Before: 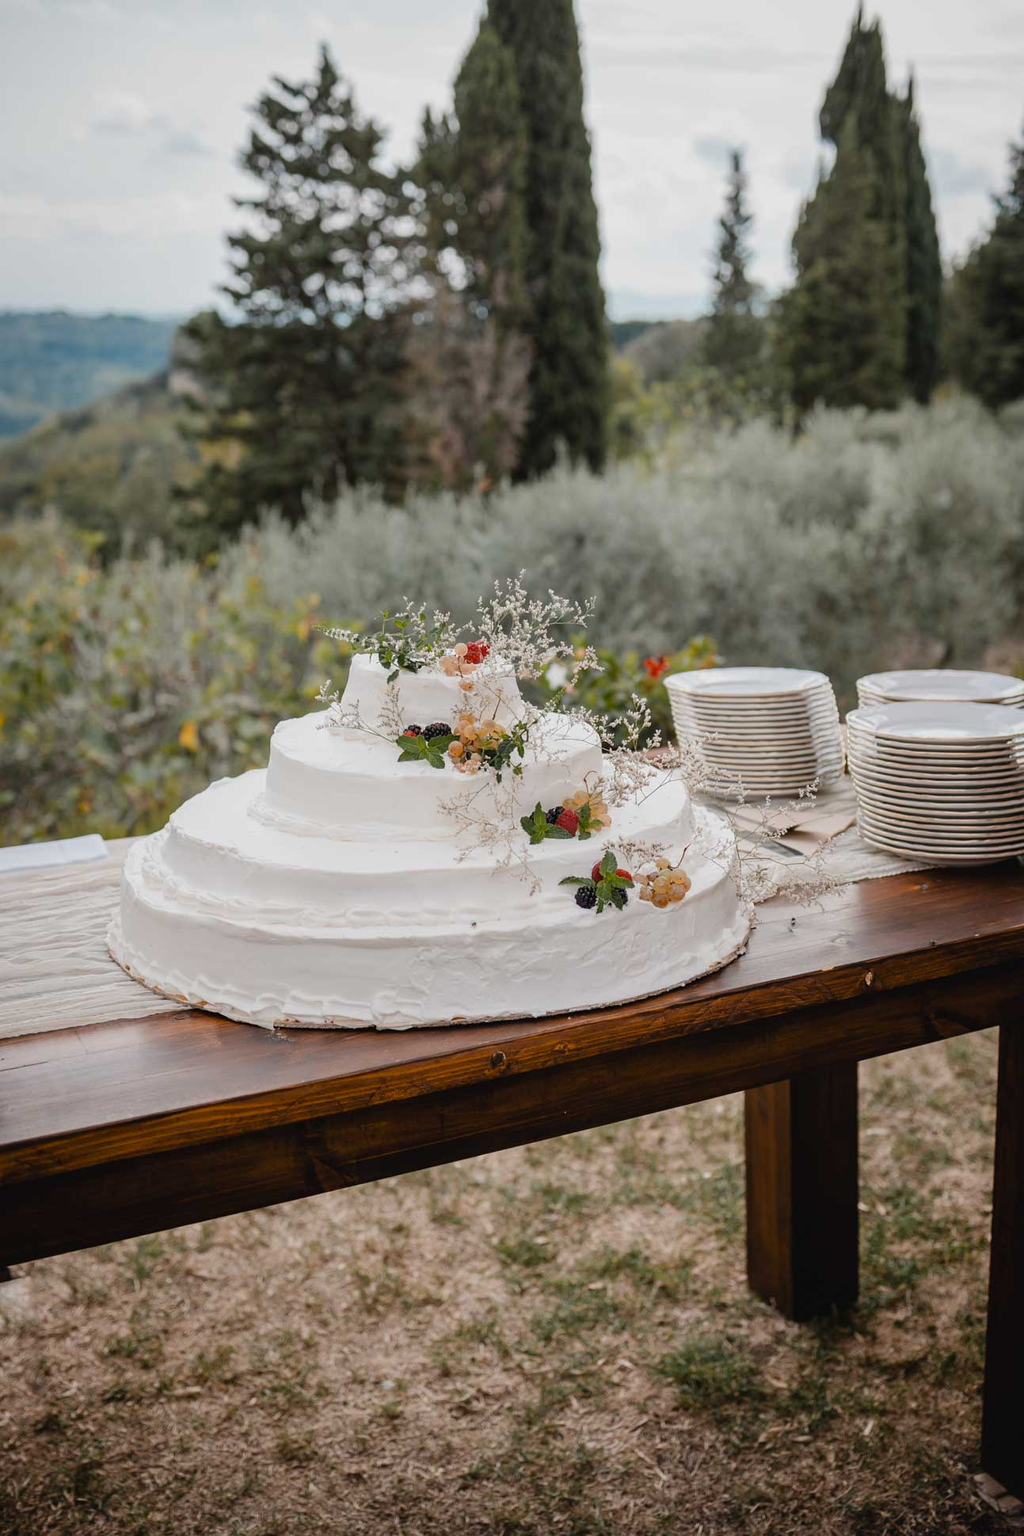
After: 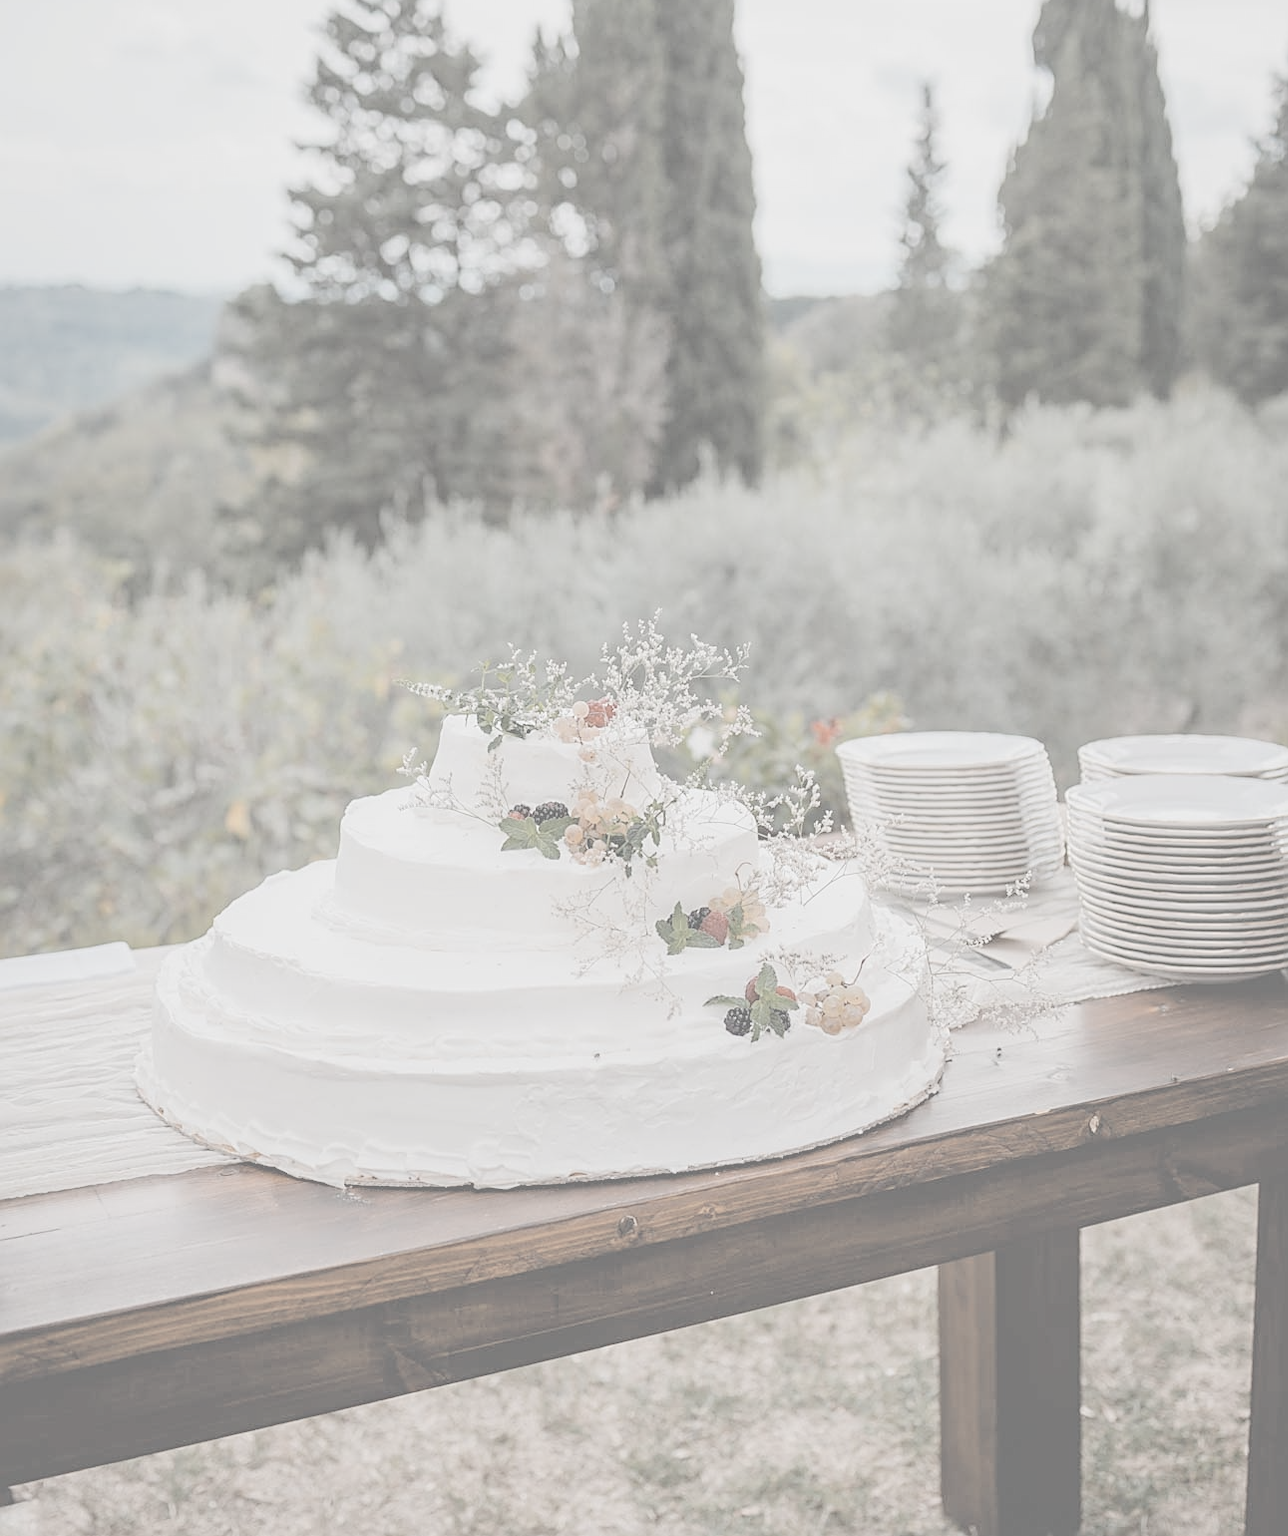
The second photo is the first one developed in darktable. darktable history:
crop and rotate: top 5.667%, bottom 14.937%
sharpen: on, module defaults
exposure: exposure 0.376 EV, compensate highlight preservation false
contrast brightness saturation: contrast -0.32, brightness 0.75, saturation -0.78
